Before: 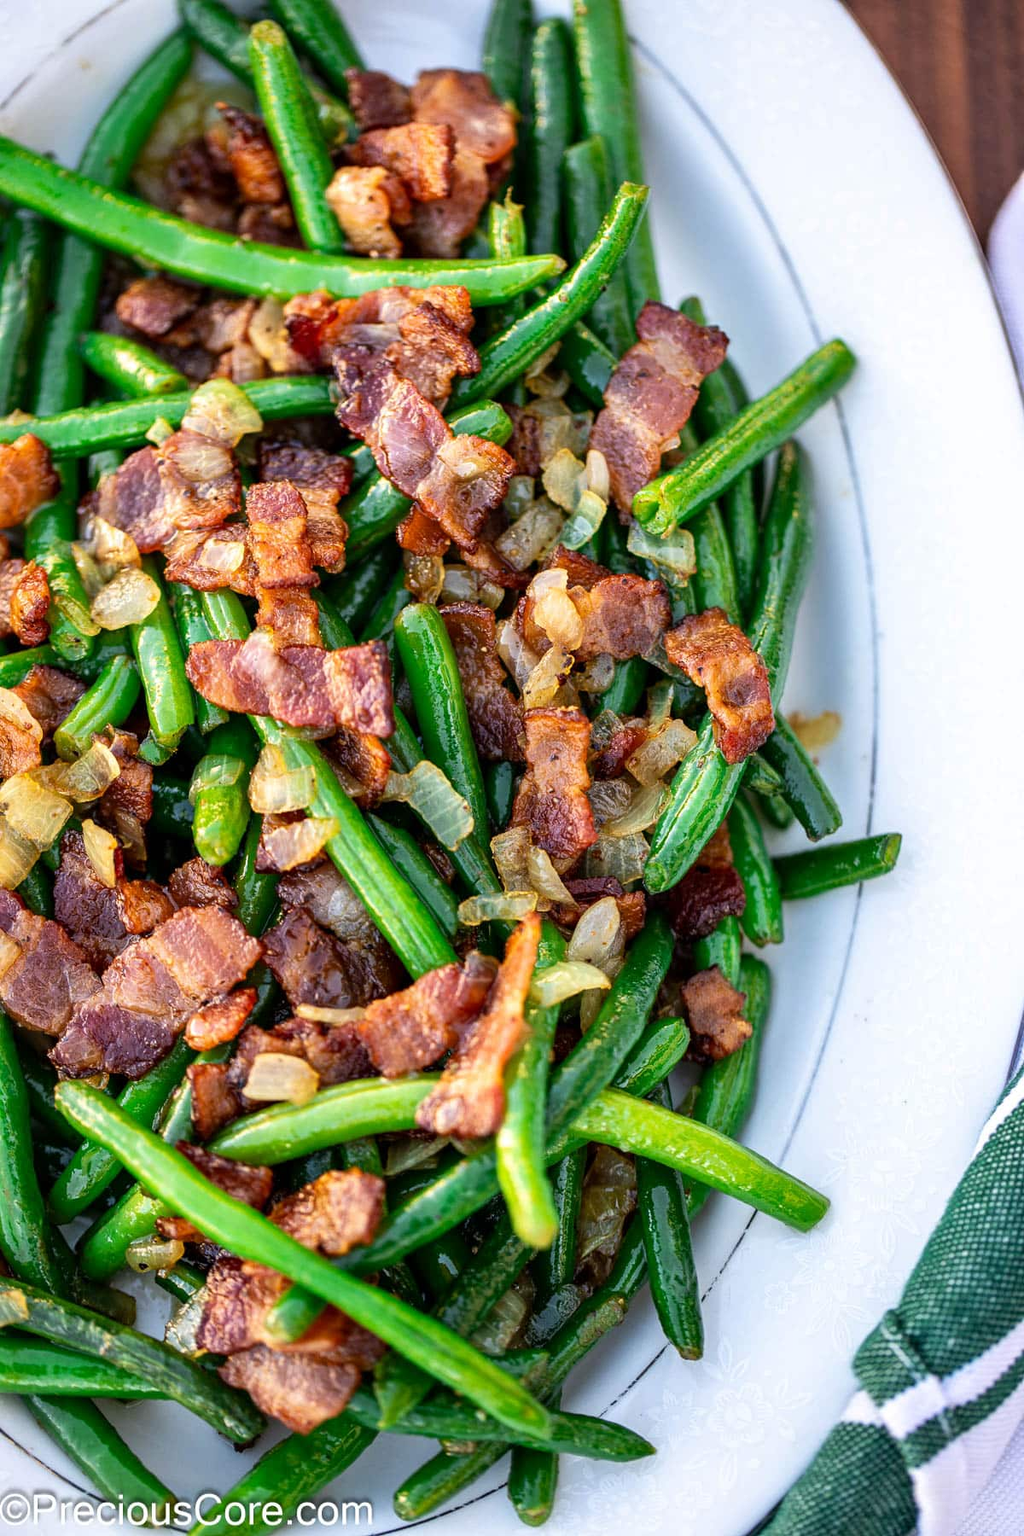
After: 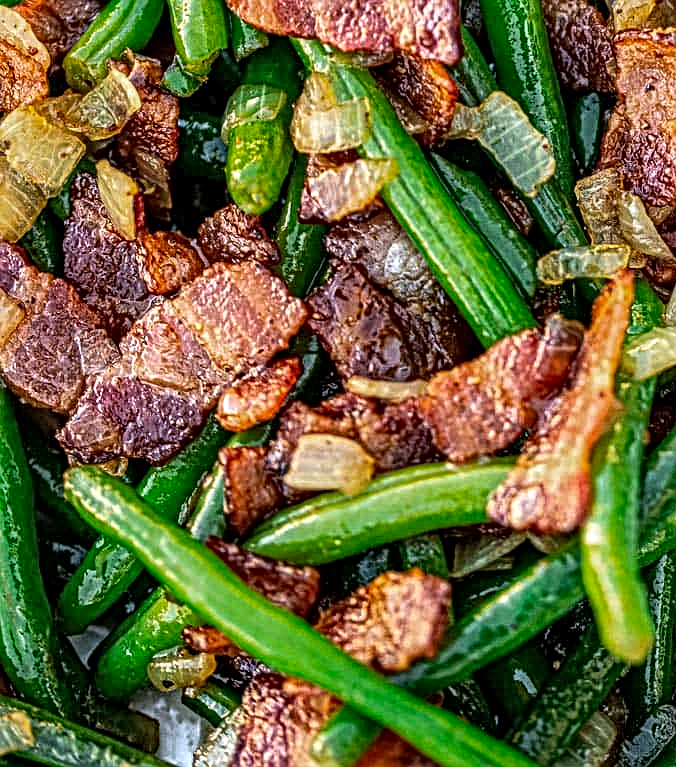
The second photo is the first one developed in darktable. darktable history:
local contrast: mode bilateral grid, contrast 20, coarseness 3, detail 300%, midtone range 0.2
crop: top 44.483%, right 43.593%, bottom 12.892%
color zones: curves: ch0 [(0.203, 0.433) (0.607, 0.517) (0.697, 0.696) (0.705, 0.897)]
shadows and highlights: shadows 24.5, highlights -78.15, soften with gaussian
